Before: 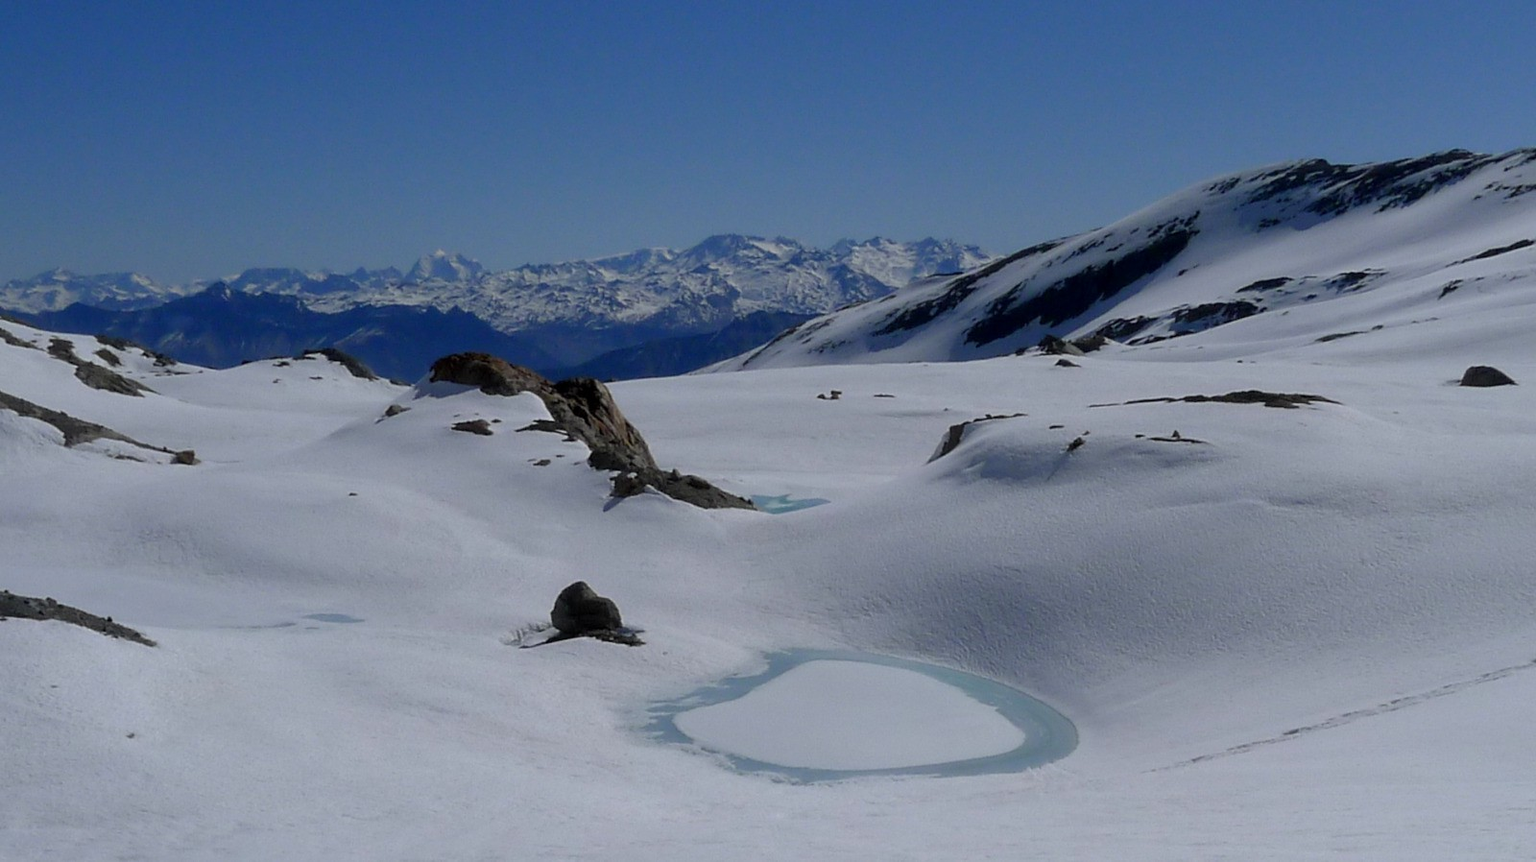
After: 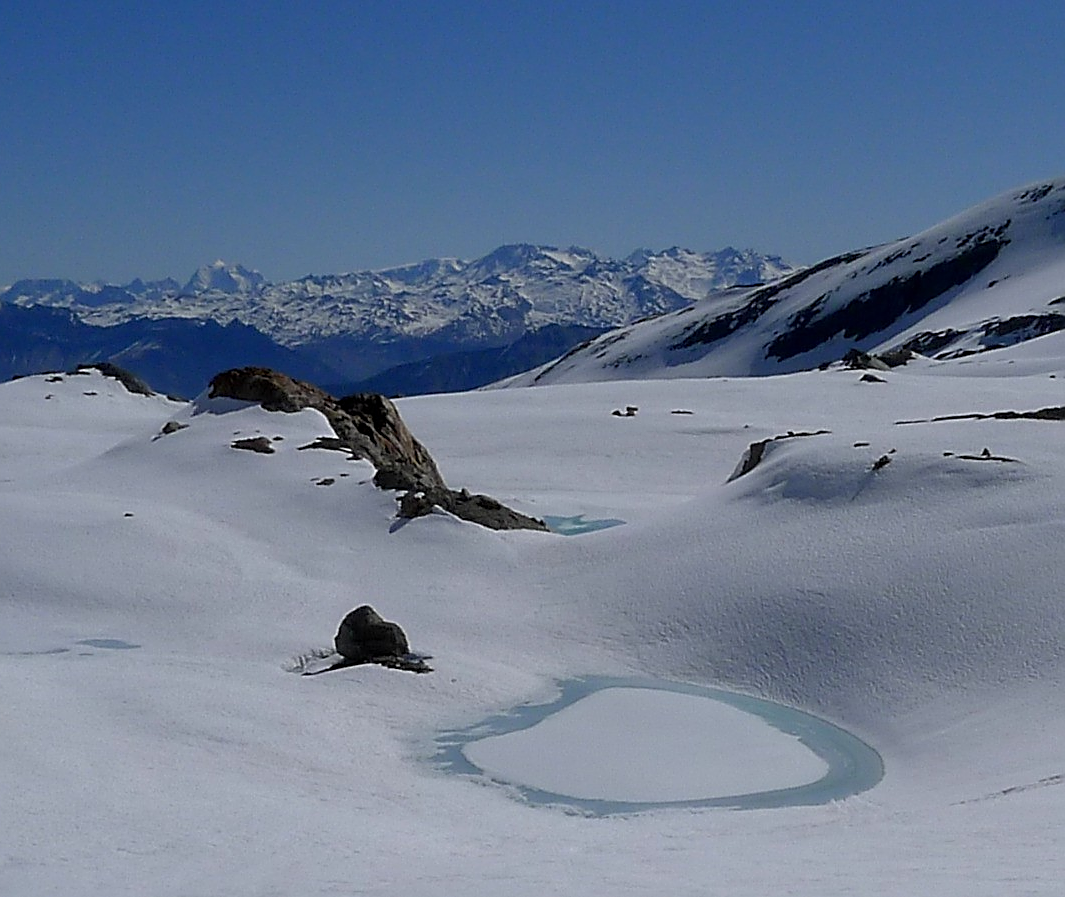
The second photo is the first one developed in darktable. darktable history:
sharpen: amount 1.013
crop and rotate: left 15.049%, right 18.328%
